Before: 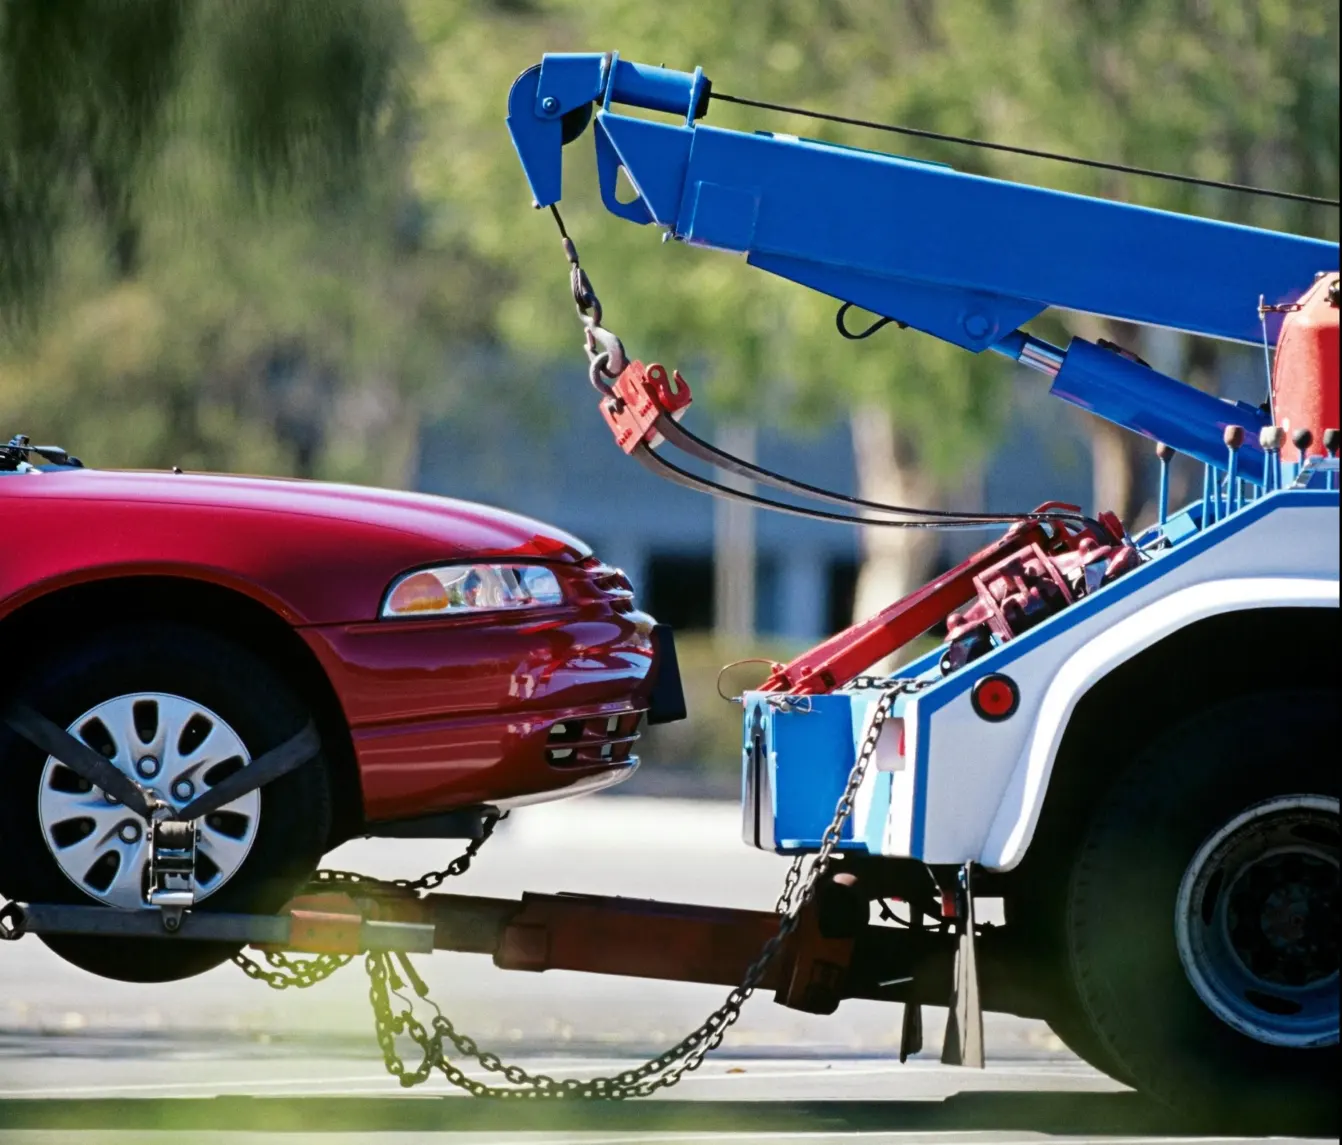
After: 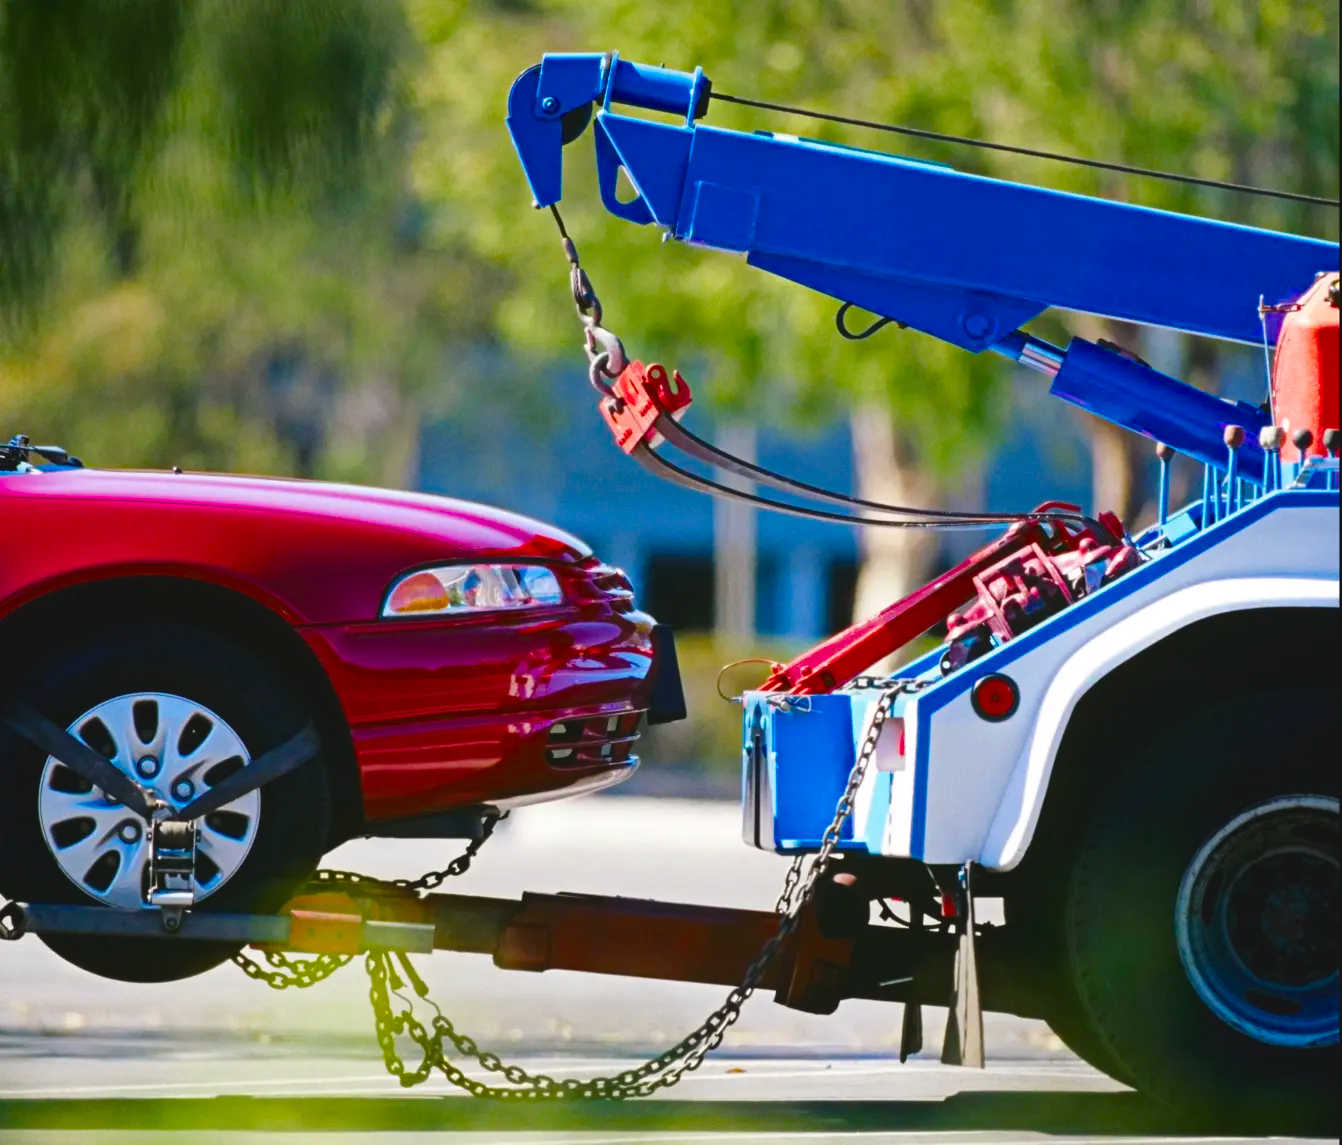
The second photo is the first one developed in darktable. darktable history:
color balance rgb: highlights gain › chroma 0.298%, highlights gain › hue 332.63°, global offset › luminance 0.725%, linear chroma grading › global chroma 15.391%, perceptual saturation grading › global saturation 39.827%, perceptual saturation grading › highlights -25.003%, perceptual saturation grading › mid-tones 35.494%, perceptual saturation grading › shadows 35.622%
